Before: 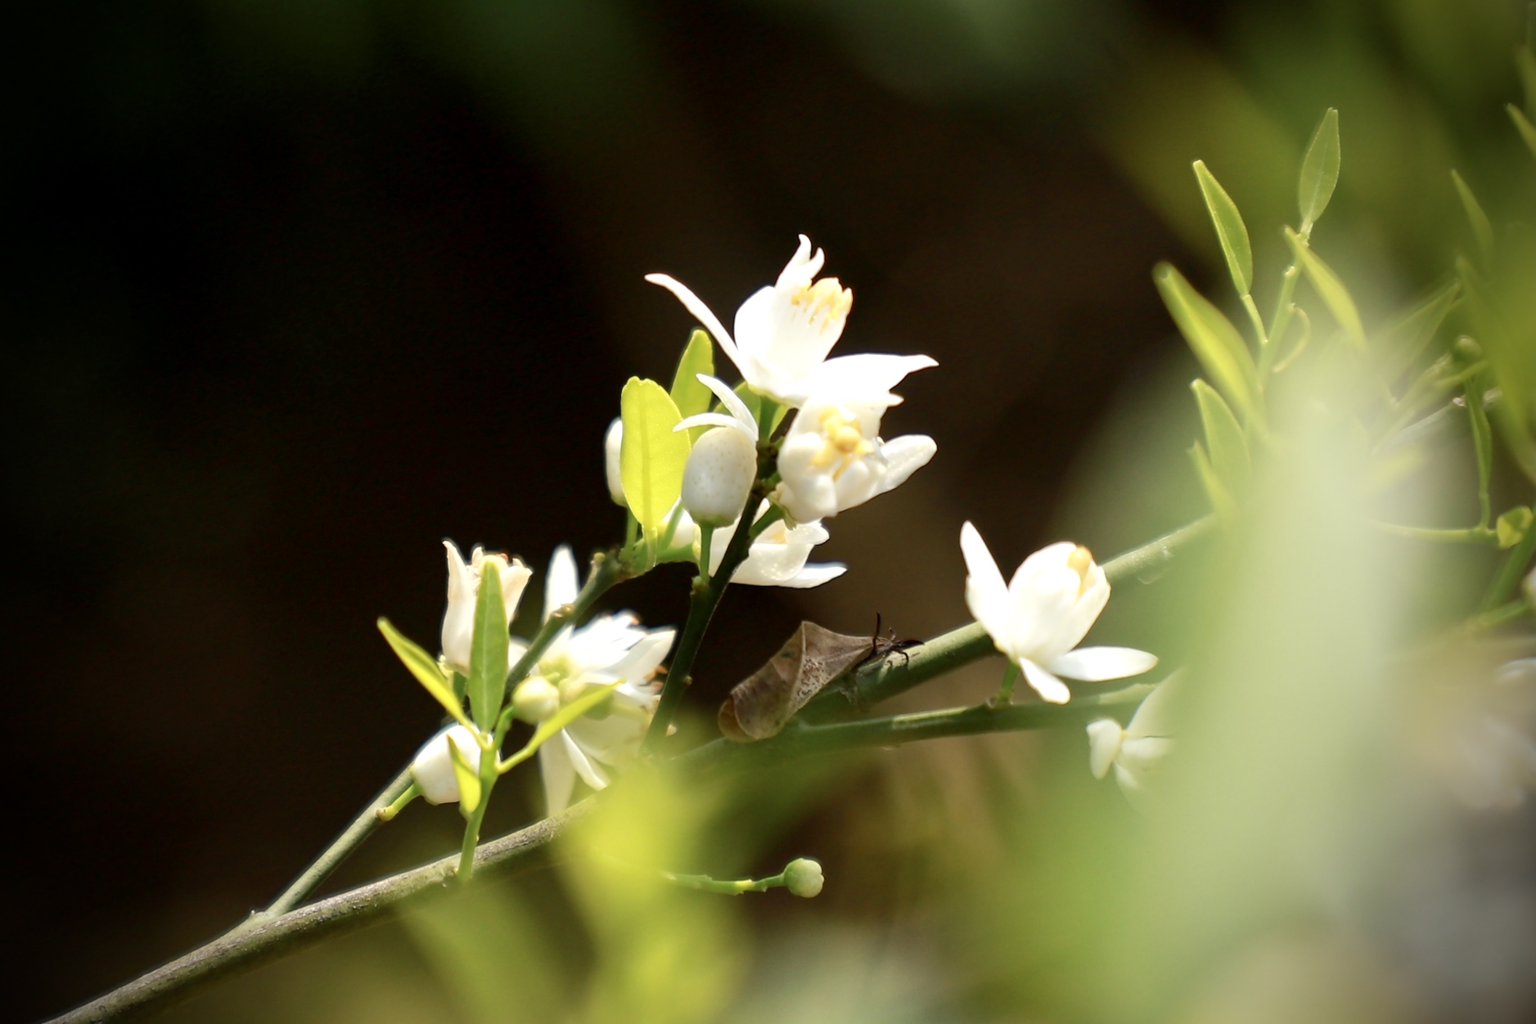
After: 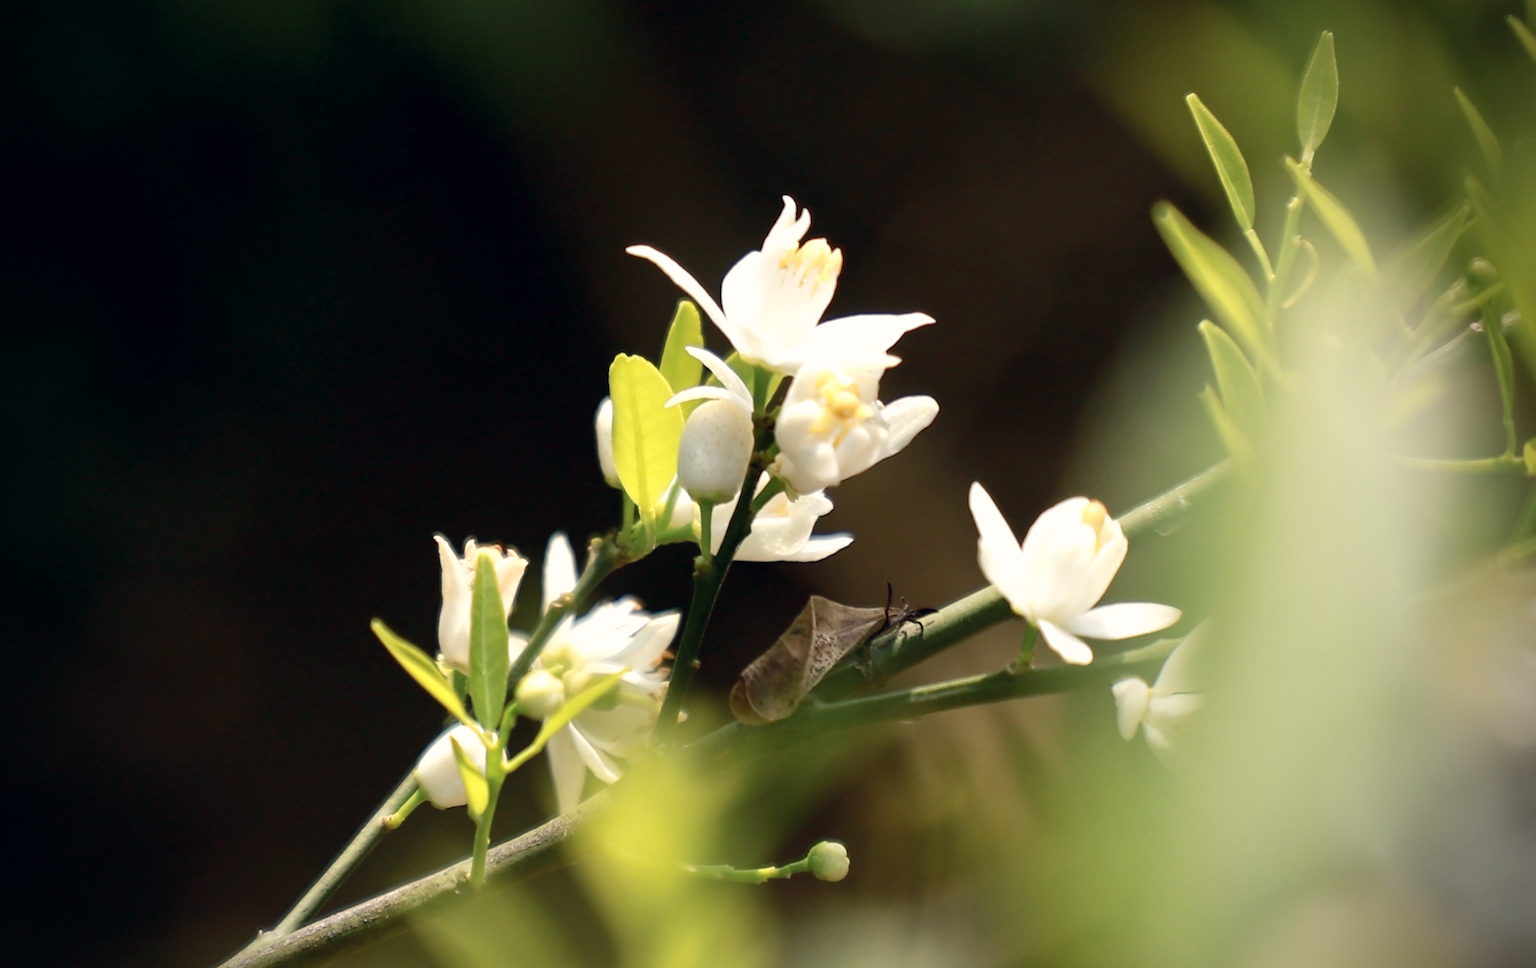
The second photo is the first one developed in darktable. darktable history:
rotate and perspective: rotation -3.52°, crop left 0.036, crop right 0.964, crop top 0.081, crop bottom 0.919
color correction: highlights a* 2.75, highlights b* 5, shadows a* -2.04, shadows b* -4.84, saturation 0.8
